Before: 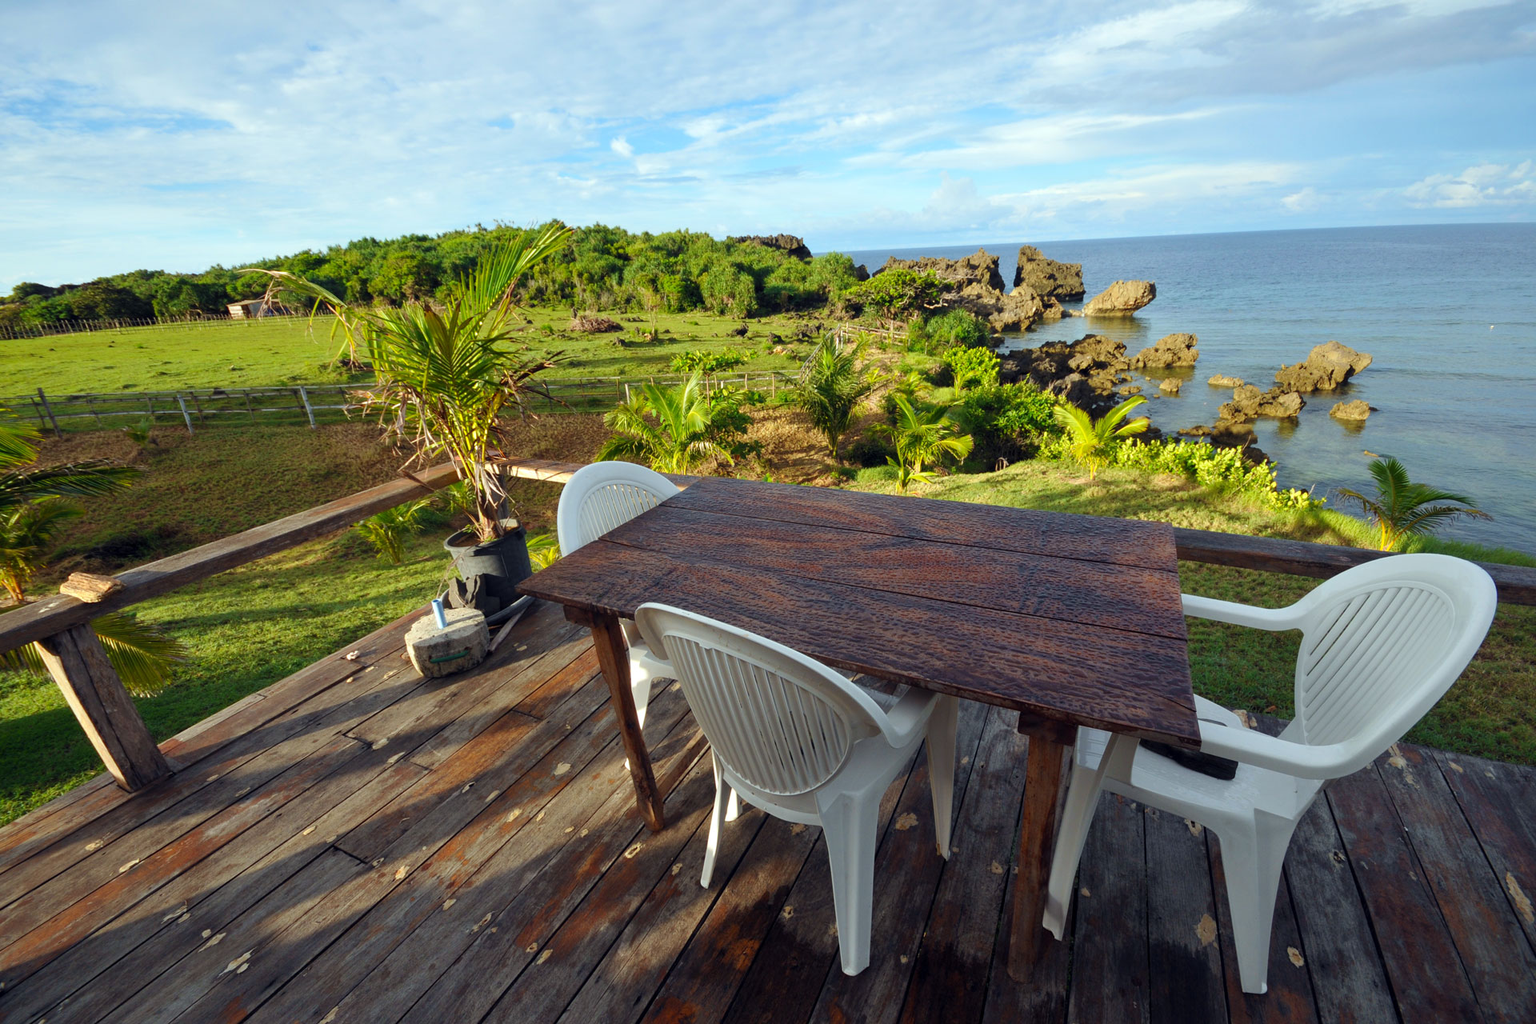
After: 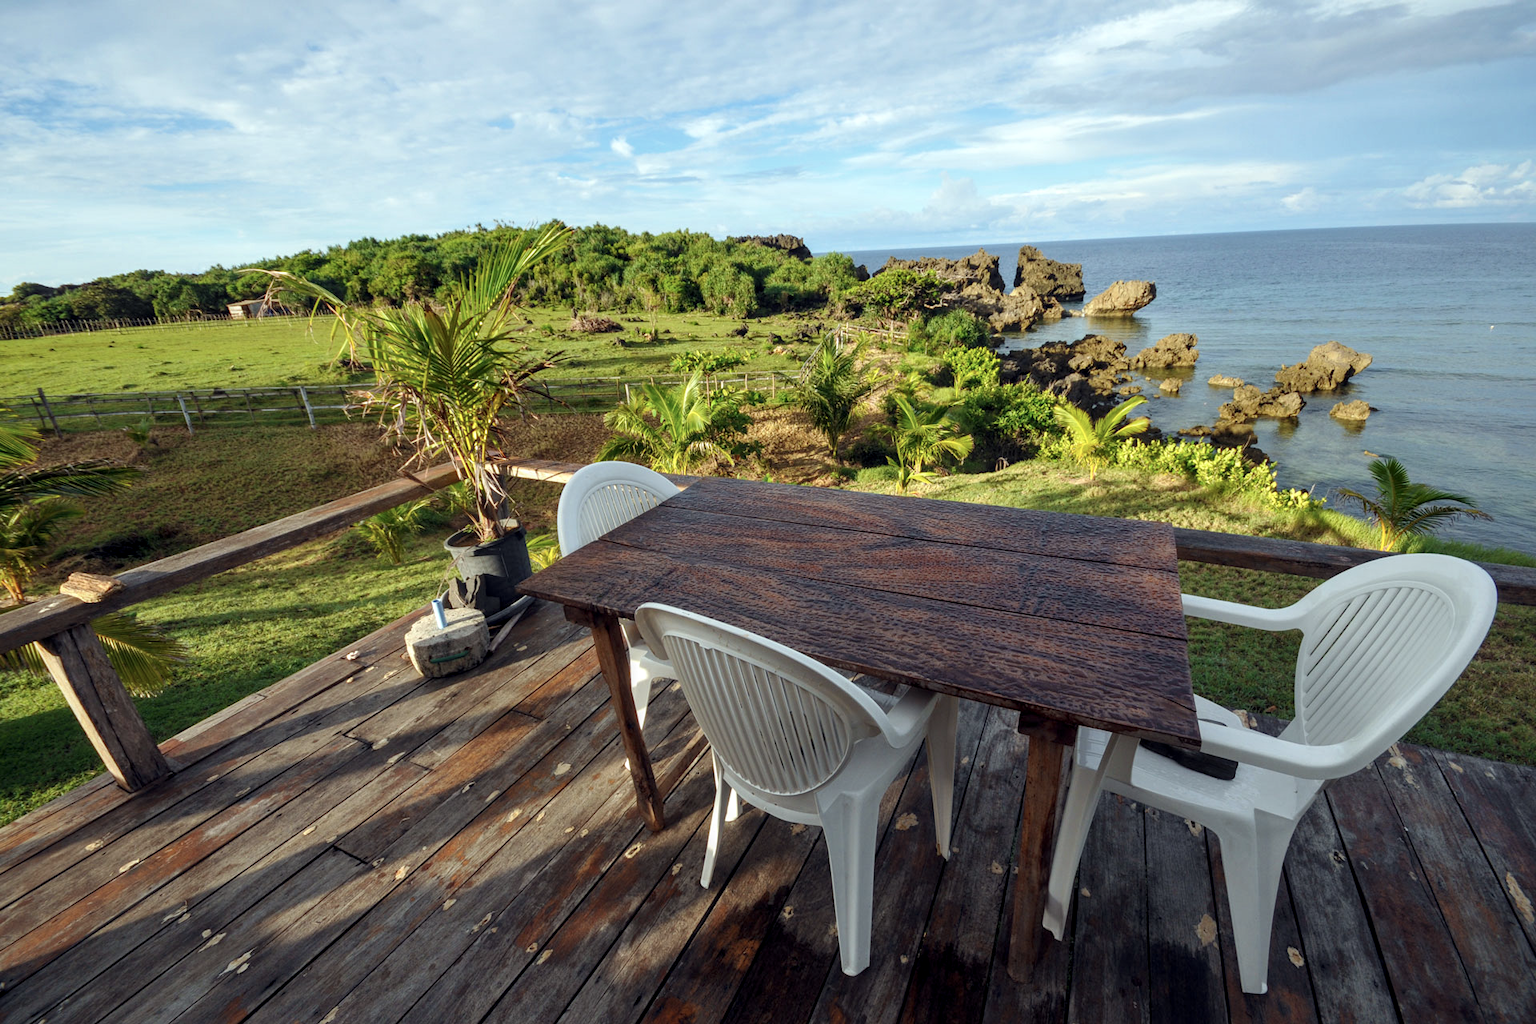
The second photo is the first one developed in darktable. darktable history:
local contrast: on, module defaults
color correction: highlights b* -0.001, saturation 0.838
